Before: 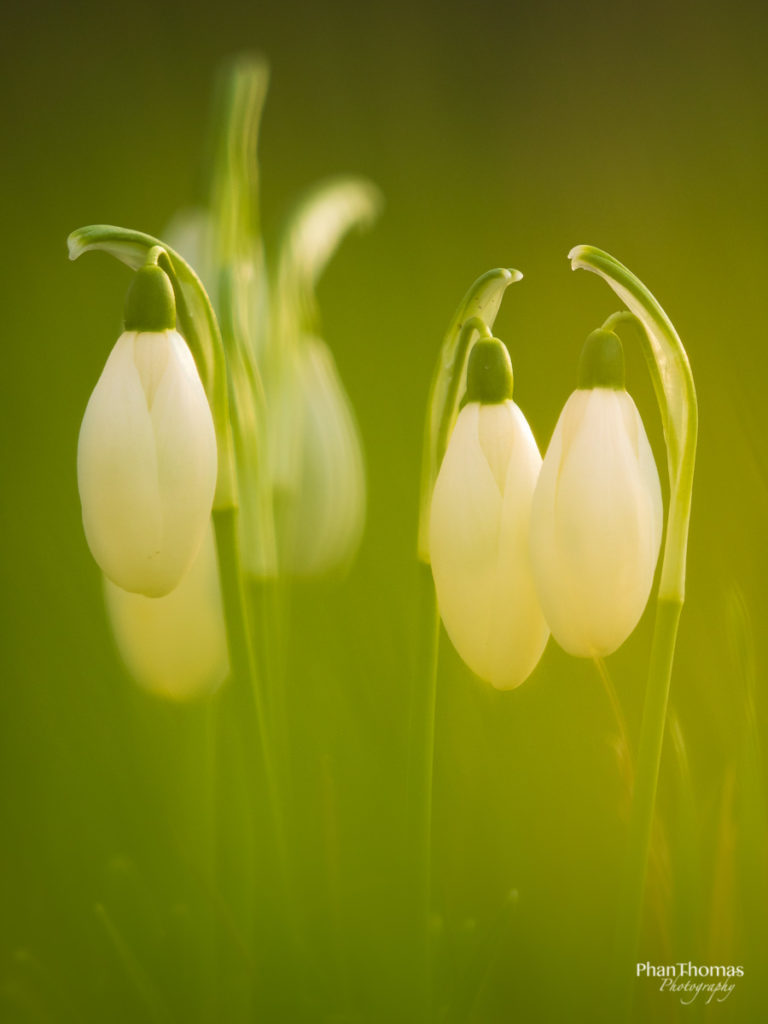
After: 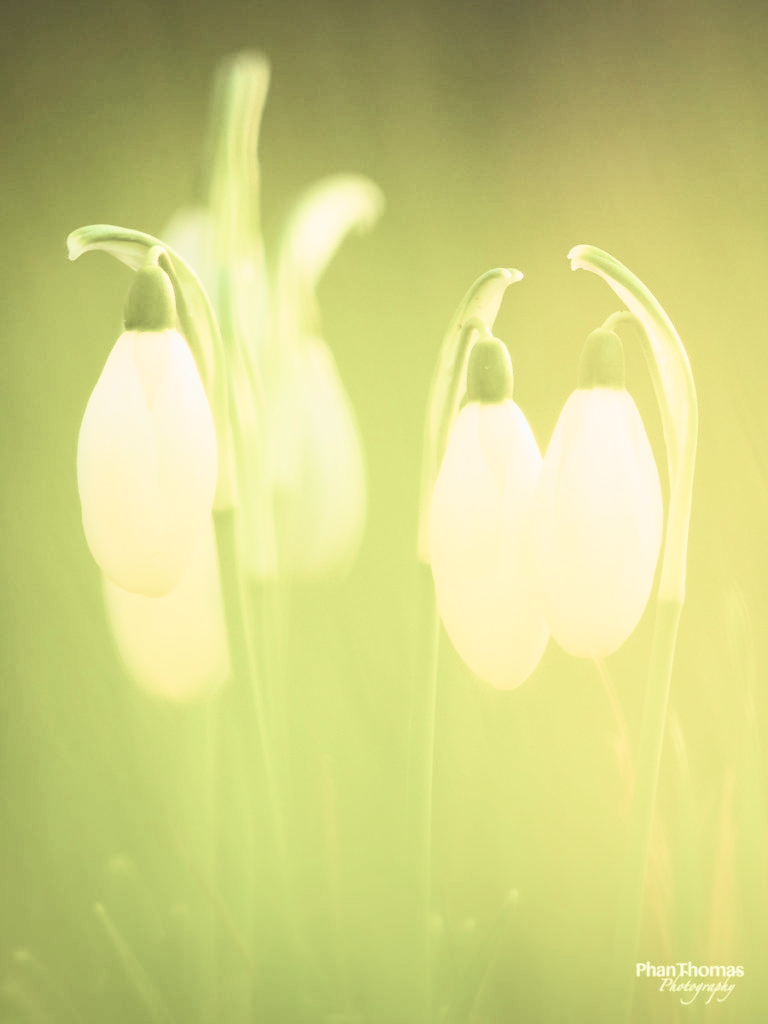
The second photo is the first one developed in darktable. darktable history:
exposure: black level correction 0, exposure 0.704 EV, compensate exposure bias true, compensate highlight preservation false
contrast brightness saturation: contrast 0.433, brightness 0.549, saturation -0.187
filmic rgb: black relative exposure -7.65 EV, white relative exposure 4.56 EV, hardness 3.61, color science v5 (2021), contrast in shadows safe, contrast in highlights safe
